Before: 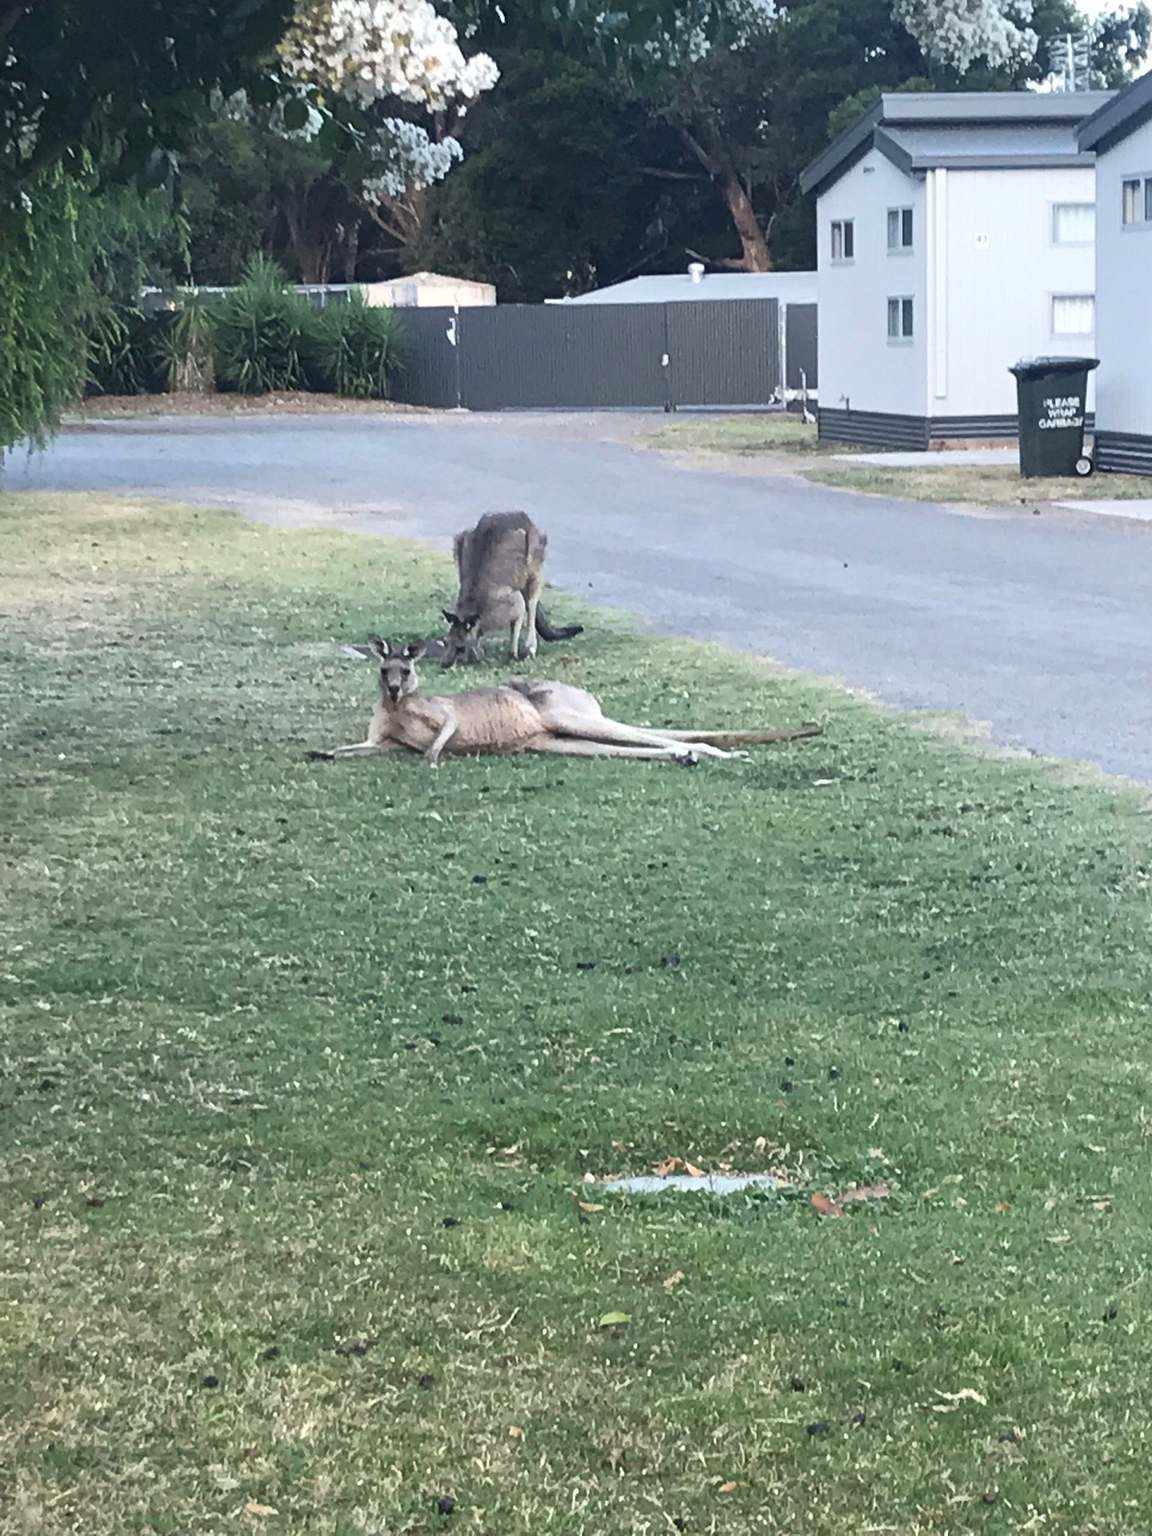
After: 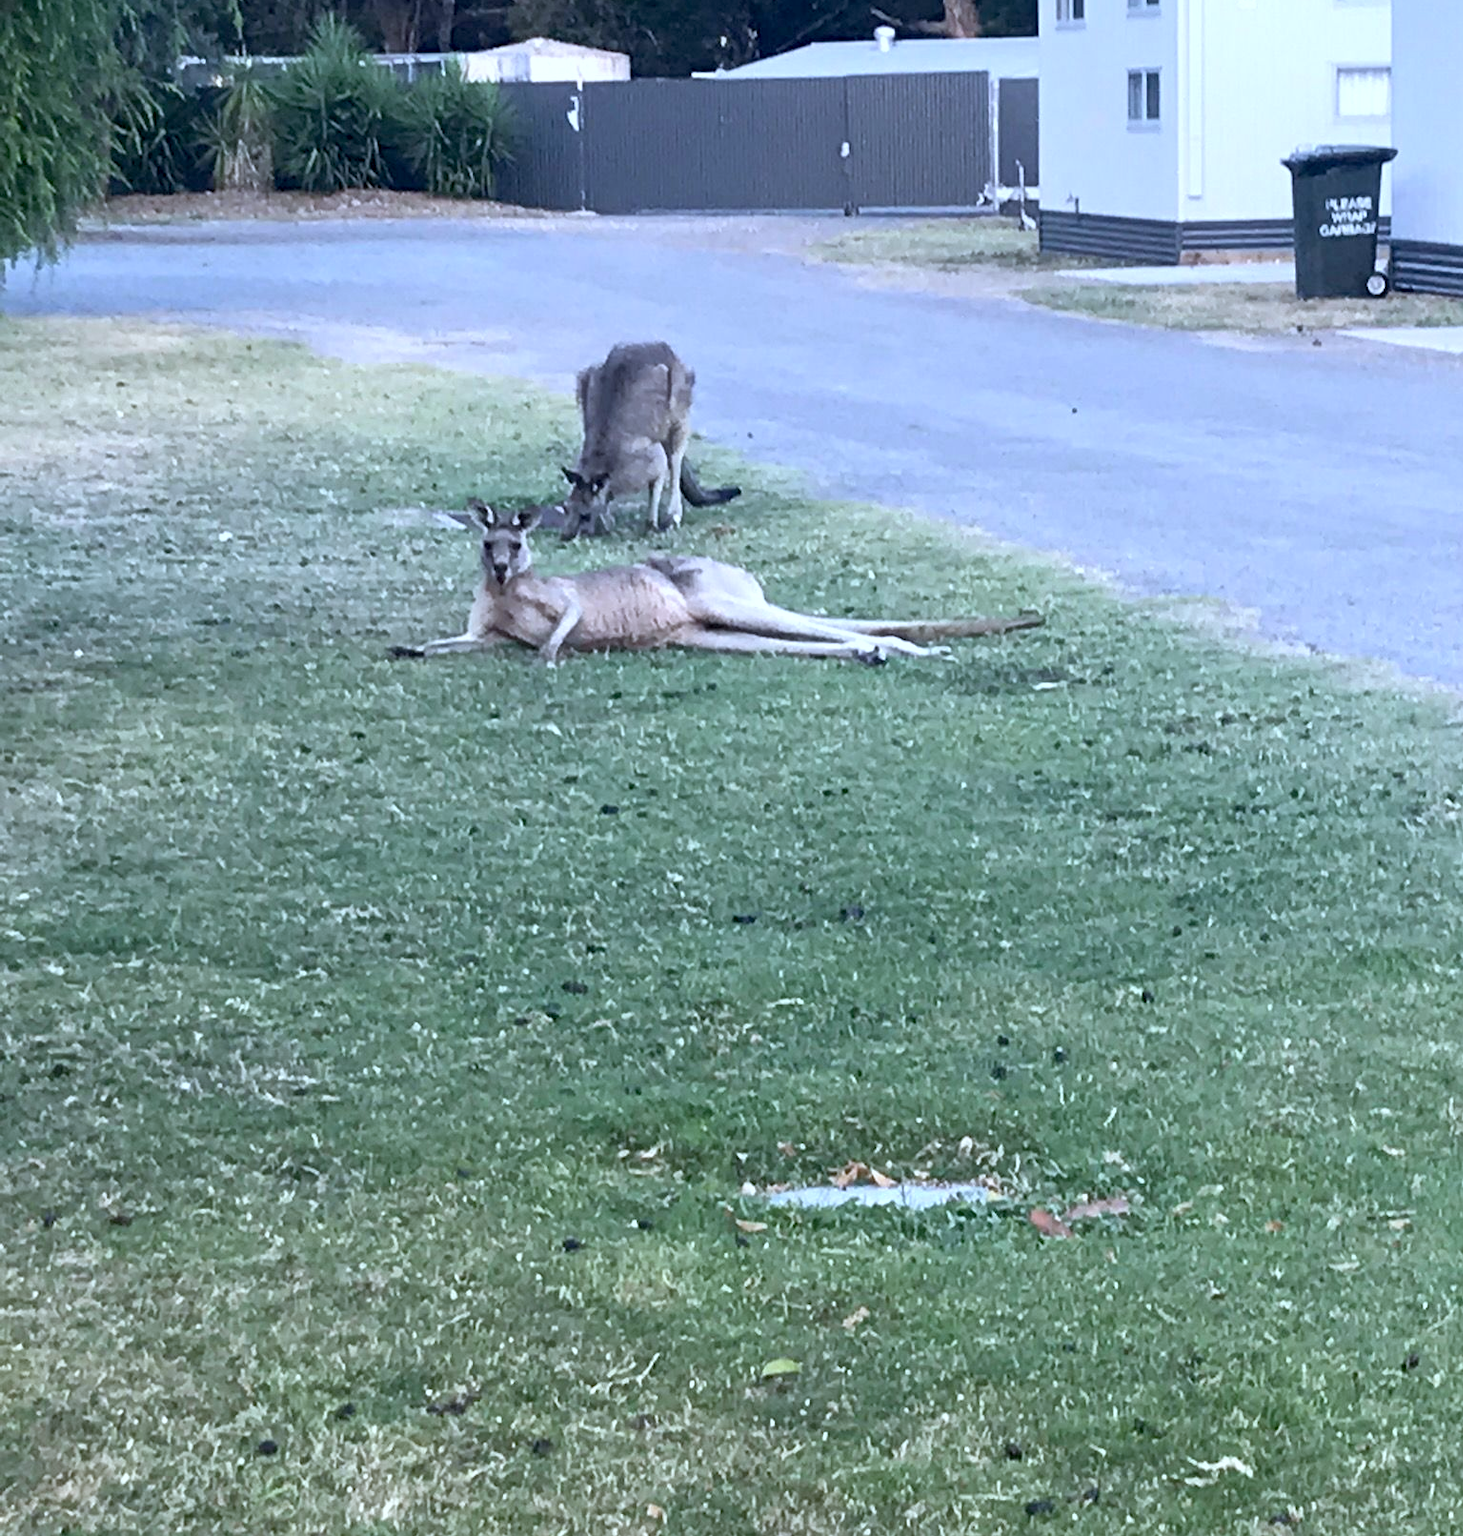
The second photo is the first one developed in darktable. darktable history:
crop and rotate: top 15.774%, bottom 5.506%
exposure: black level correction 0.01, exposure 0.011 EV, compensate highlight preservation false
white balance: red 0.948, green 1.02, blue 1.176
